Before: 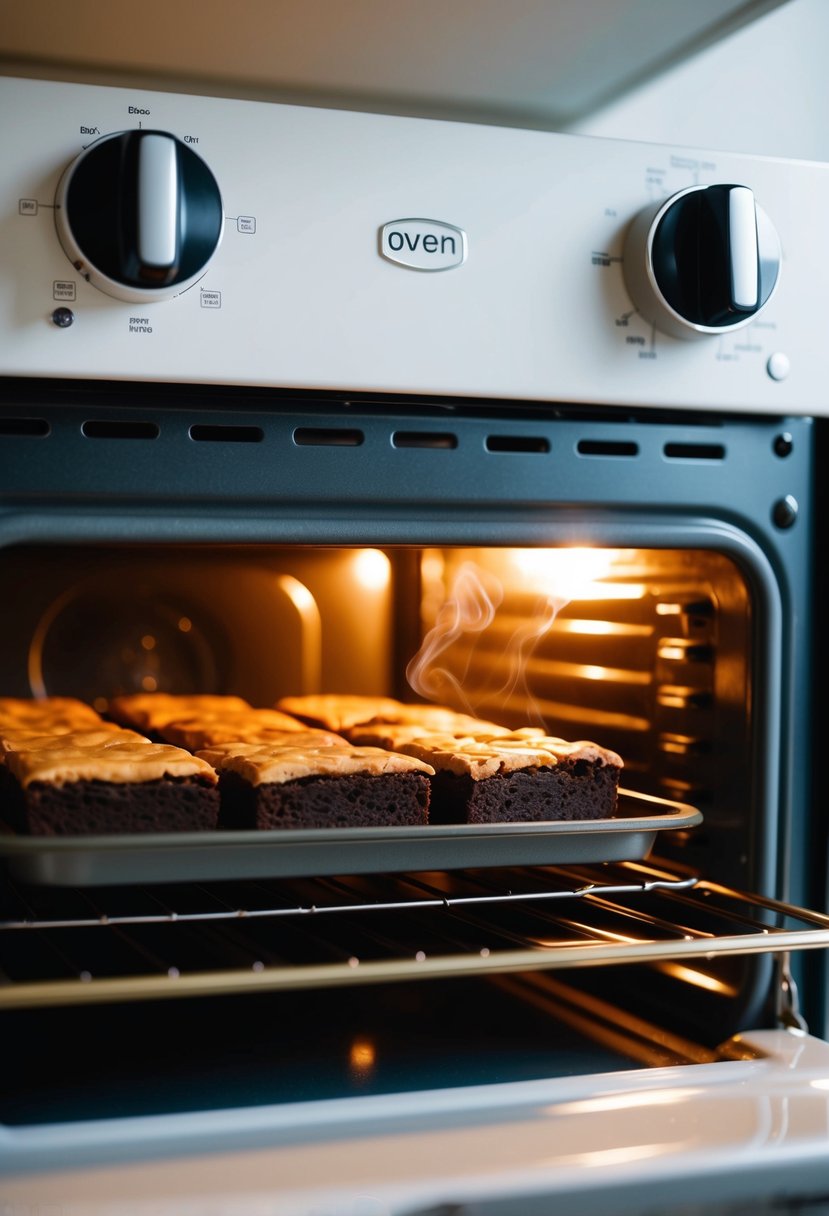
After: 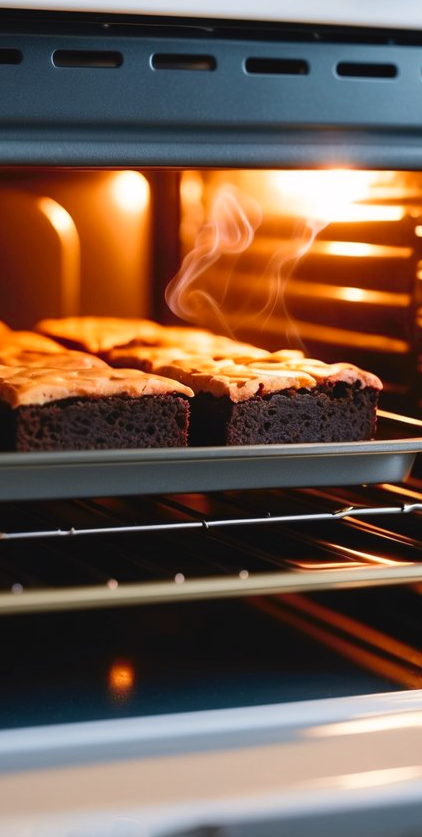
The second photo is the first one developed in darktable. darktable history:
tone curve: curves: ch0 [(0, 0.024) (0.119, 0.146) (0.474, 0.485) (0.718, 0.739) (0.817, 0.839) (1, 0.998)]; ch1 [(0, 0) (0.377, 0.416) (0.439, 0.451) (0.477, 0.485) (0.501, 0.503) (0.538, 0.544) (0.58, 0.613) (0.664, 0.7) (0.783, 0.804) (1, 1)]; ch2 [(0, 0) (0.38, 0.405) (0.463, 0.456) (0.498, 0.497) (0.524, 0.535) (0.578, 0.576) (0.648, 0.665) (1, 1)], color space Lab, independent channels, preserve colors none
crop and rotate: left 29.169%, top 31.109%, right 19.827%
